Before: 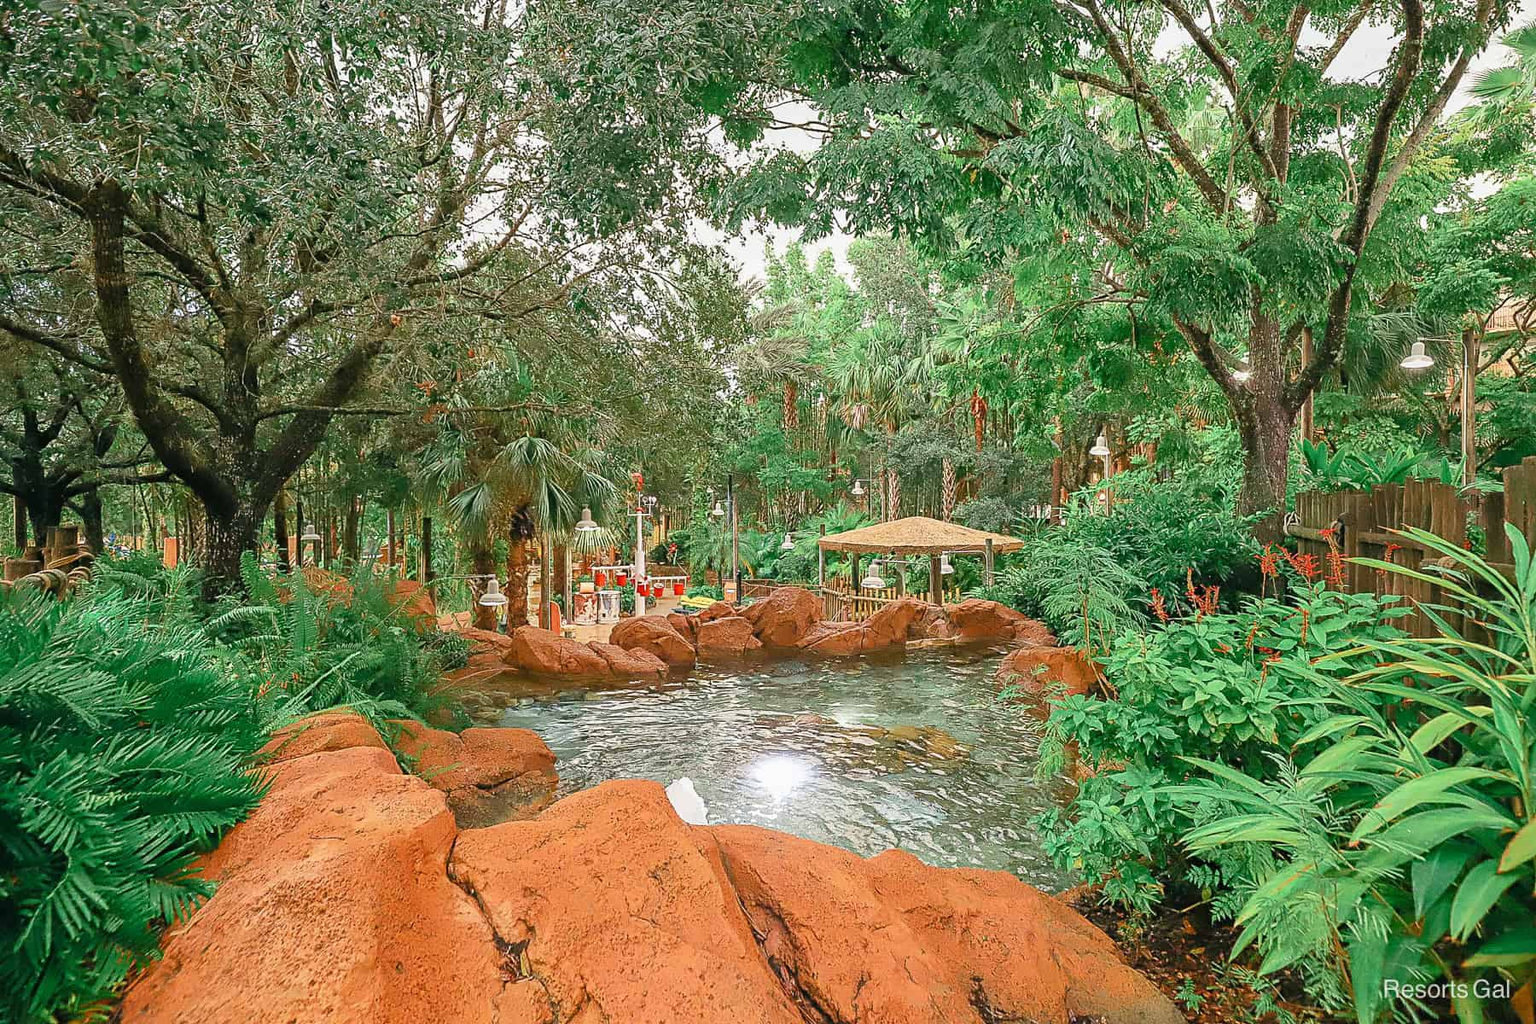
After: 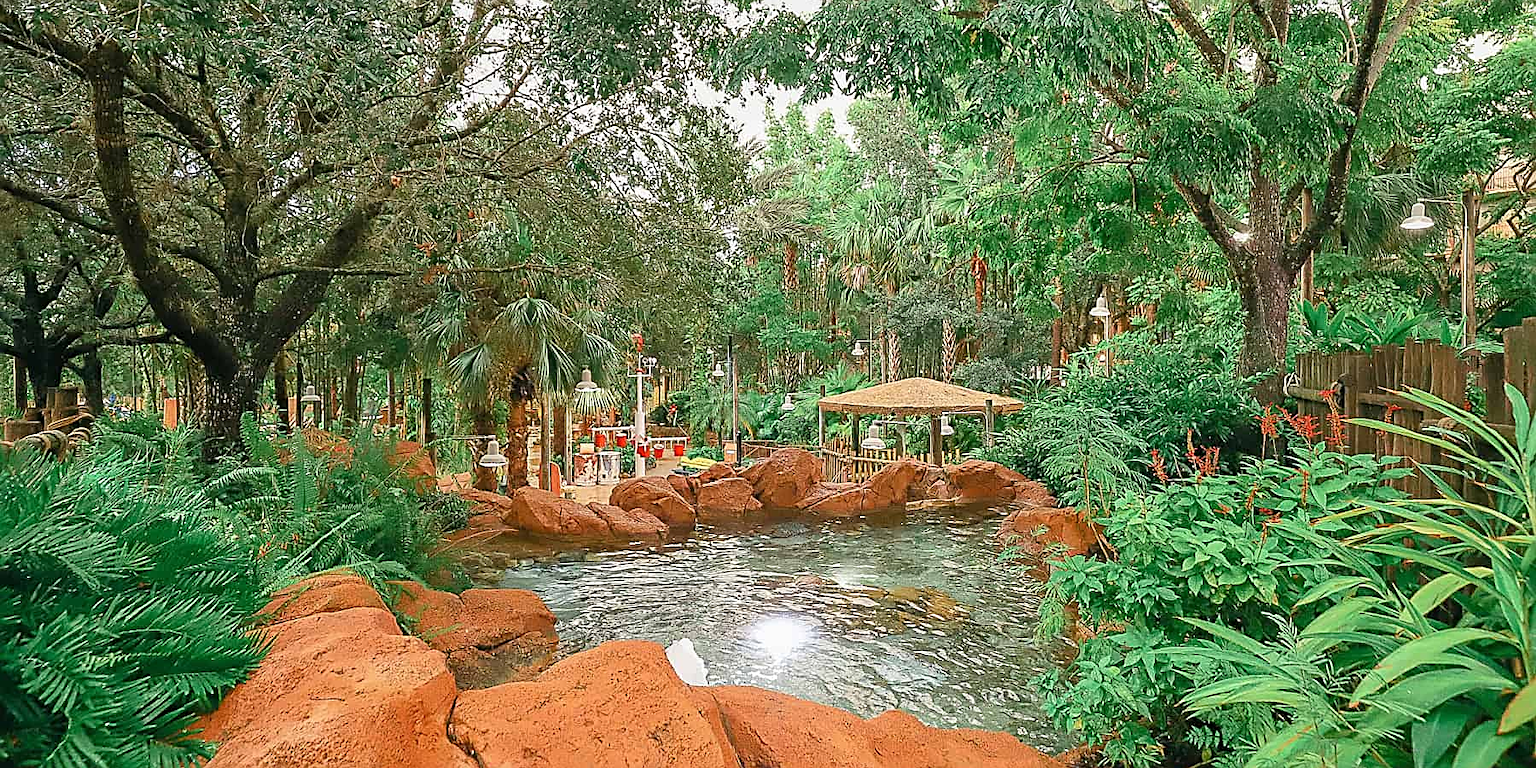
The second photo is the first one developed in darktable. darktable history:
sharpen: on, module defaults
crop: top 13.609%, bottom 11.29%
